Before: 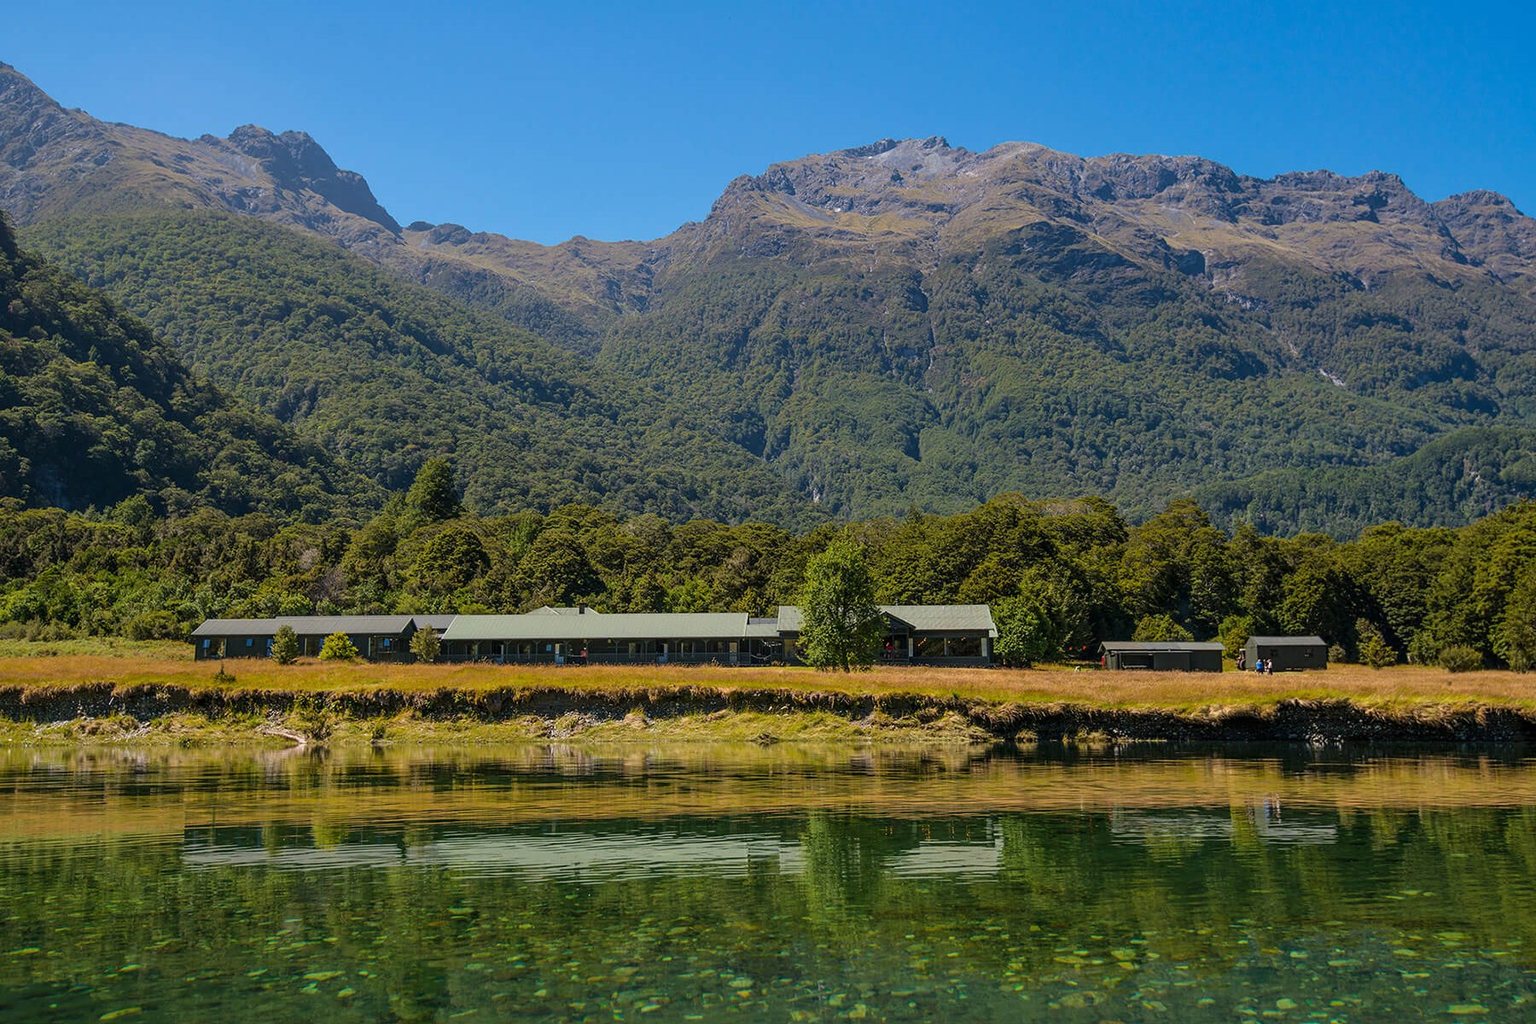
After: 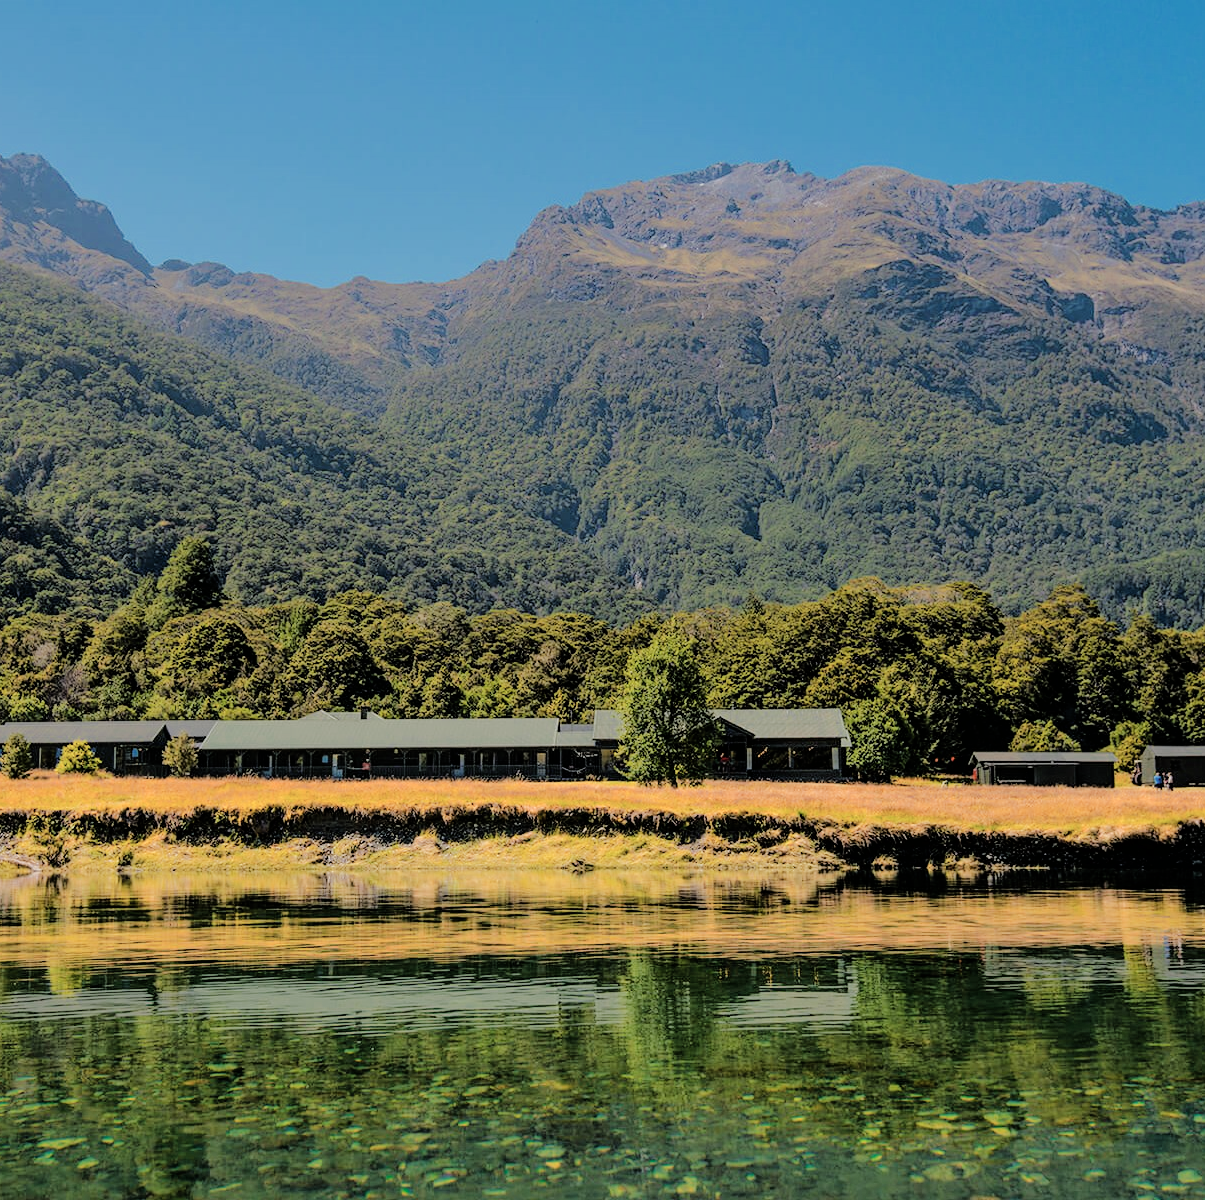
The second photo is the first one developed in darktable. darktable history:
crop and rotate: left 17.698%, right 15.311%
filmic rgb: black relative exposure -4.41 EV, white relative exposure 5.02 EV, hardness 2.17, latitude 40.35%, contrast 1.151, highlights saturation mix 10.81%, shadows ↔ highlights balance 0.845%, contrast in shadows safe
color zones: curves: ch0 [(0.018, 0.548) (0.224, 0.64) (0.425, 0.447) (0.675, 0.575) (0.732, 0.579)]; ch1 [(0.066, 0.487) (0.25, 0.5) (0.404, 0.43) (0.75, 0.421) (0.956, 0.421)]; ch2 [(0.044, 0.561) (0.215, 0.465) (0.399, 0.544) (0.465, 0.548) (0.614, 0.447) (0.724, 0.43) (0.882, 0.623) (0.956, 0.632)]
tone equalizer: -8 EV -0.01 EV, -7 EV 0.029 EV, -6 EV -0.007 EV, -5 EV 0.006 EV, -4 EV -0.029 EV, -3 EV -0.236 EV, -2 EV -0.659 EV, -1 EV -0.997 EV, +0 EV -0.975 EV, edges refinement/feathering 500, mask exposure compensation -1.57 EV, preserve details no
exposure: black level correction 0, exposure 0.702 EV, compensate highlight preservation false
